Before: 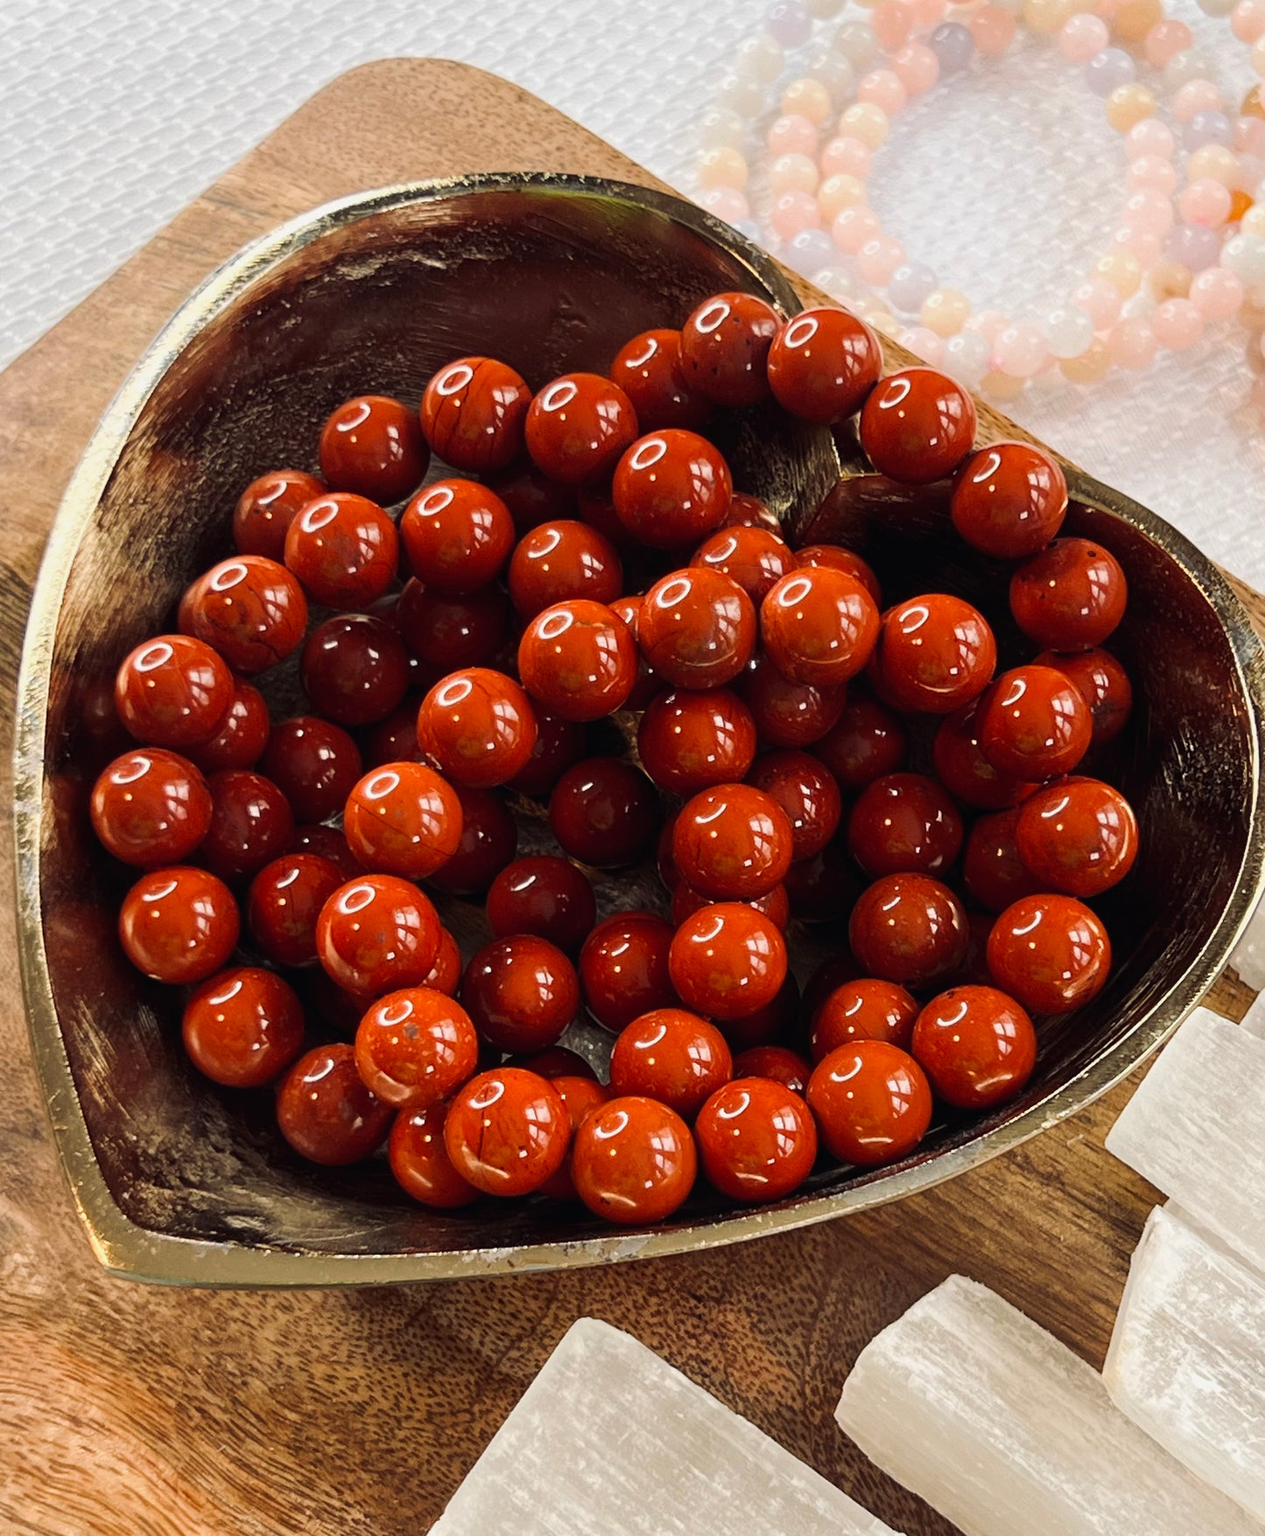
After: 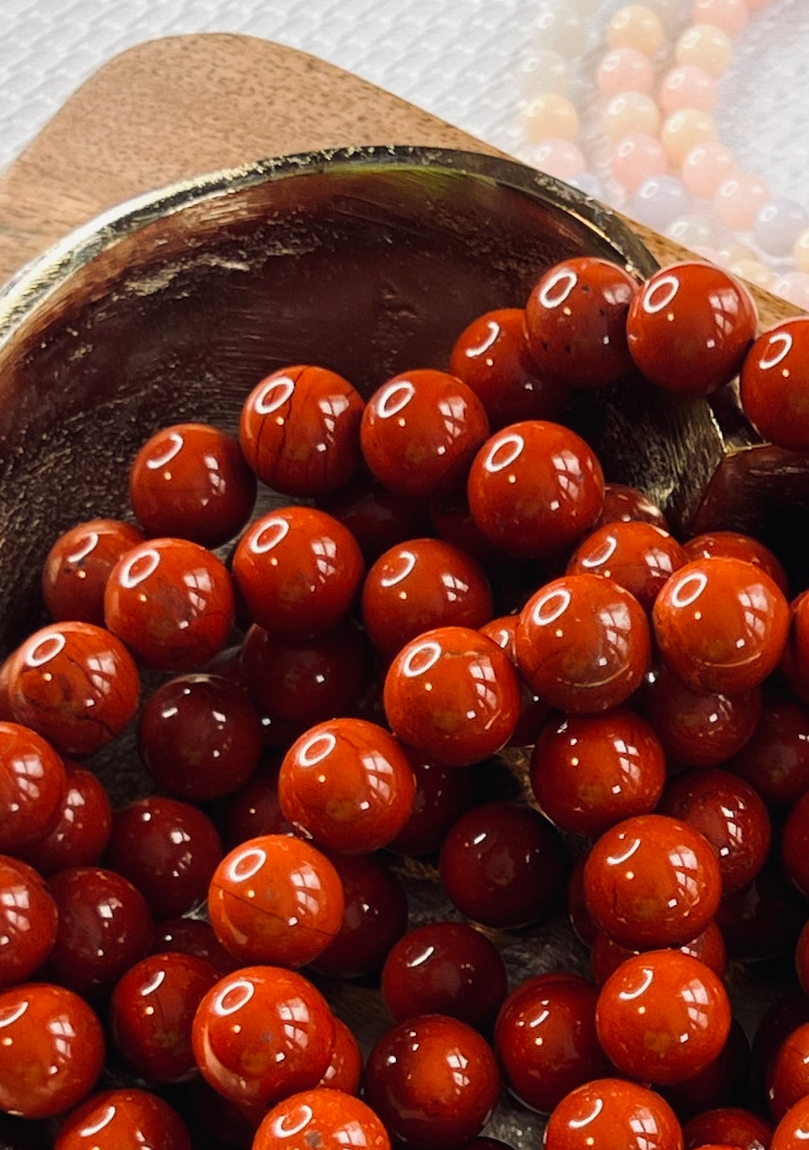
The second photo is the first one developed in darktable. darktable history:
rotate and perspective: rotation -6.83°, automatic cropping off
crop: left 17.835%, top 7.675%, right 32.881%, bottom 32.213%
